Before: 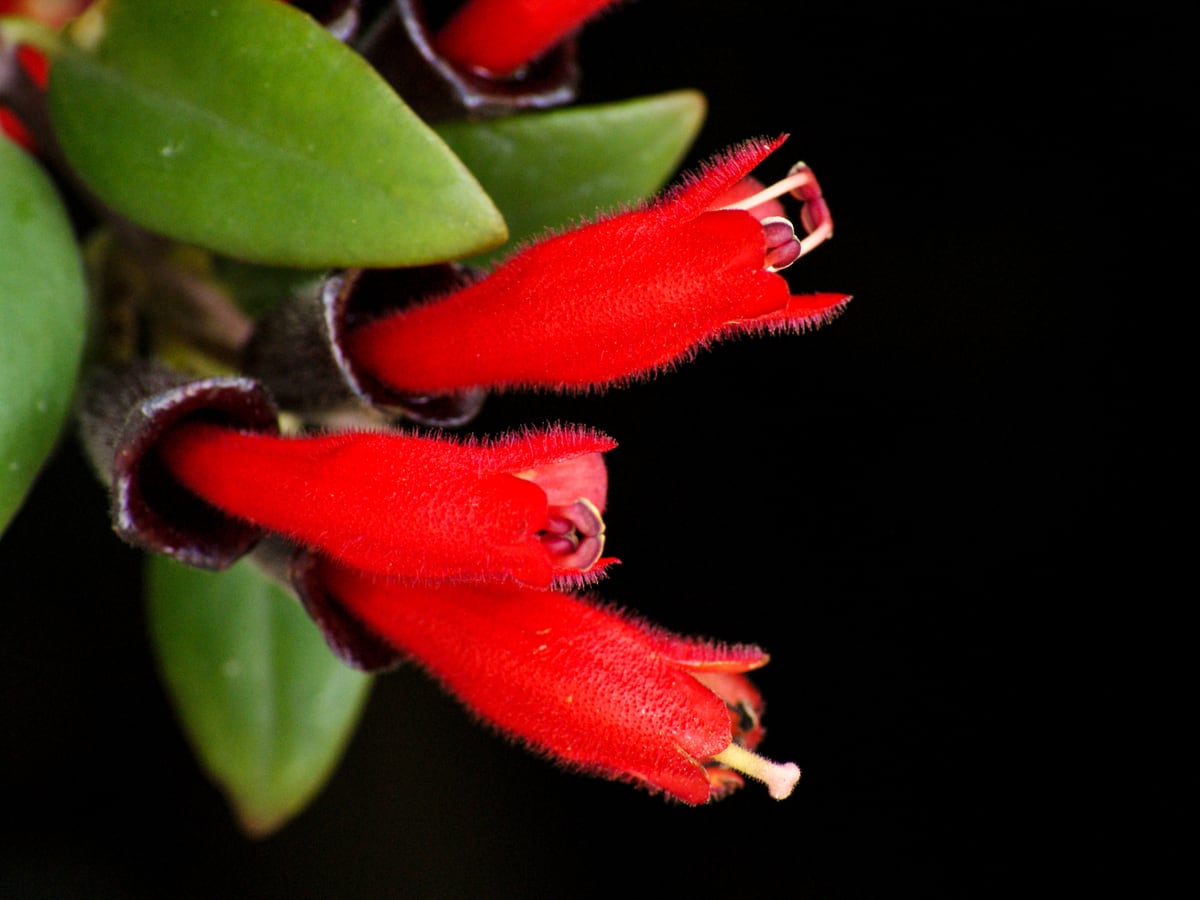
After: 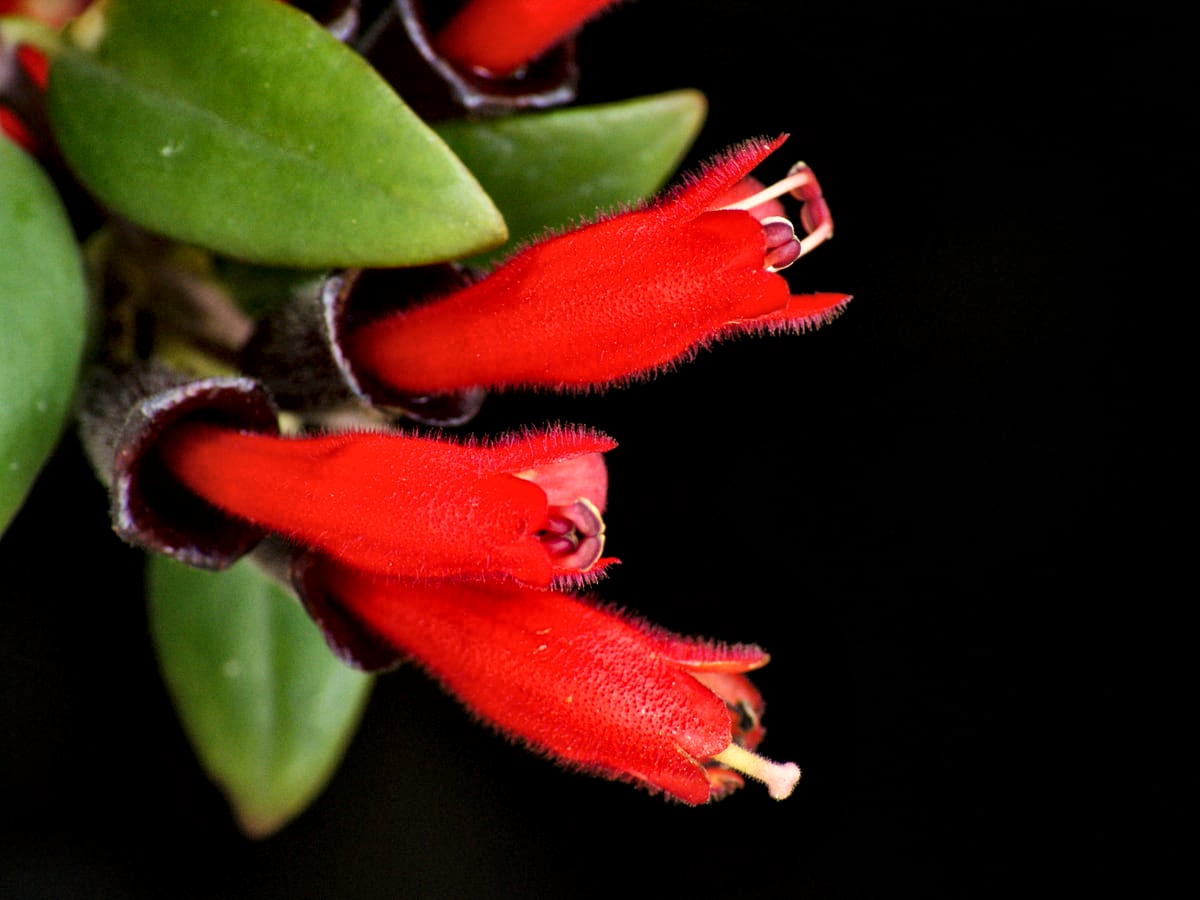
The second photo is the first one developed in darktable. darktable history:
local contrast: mode bilateral grid, contrast 20, coarseness 51, detail 171%, midtone range 0.2
